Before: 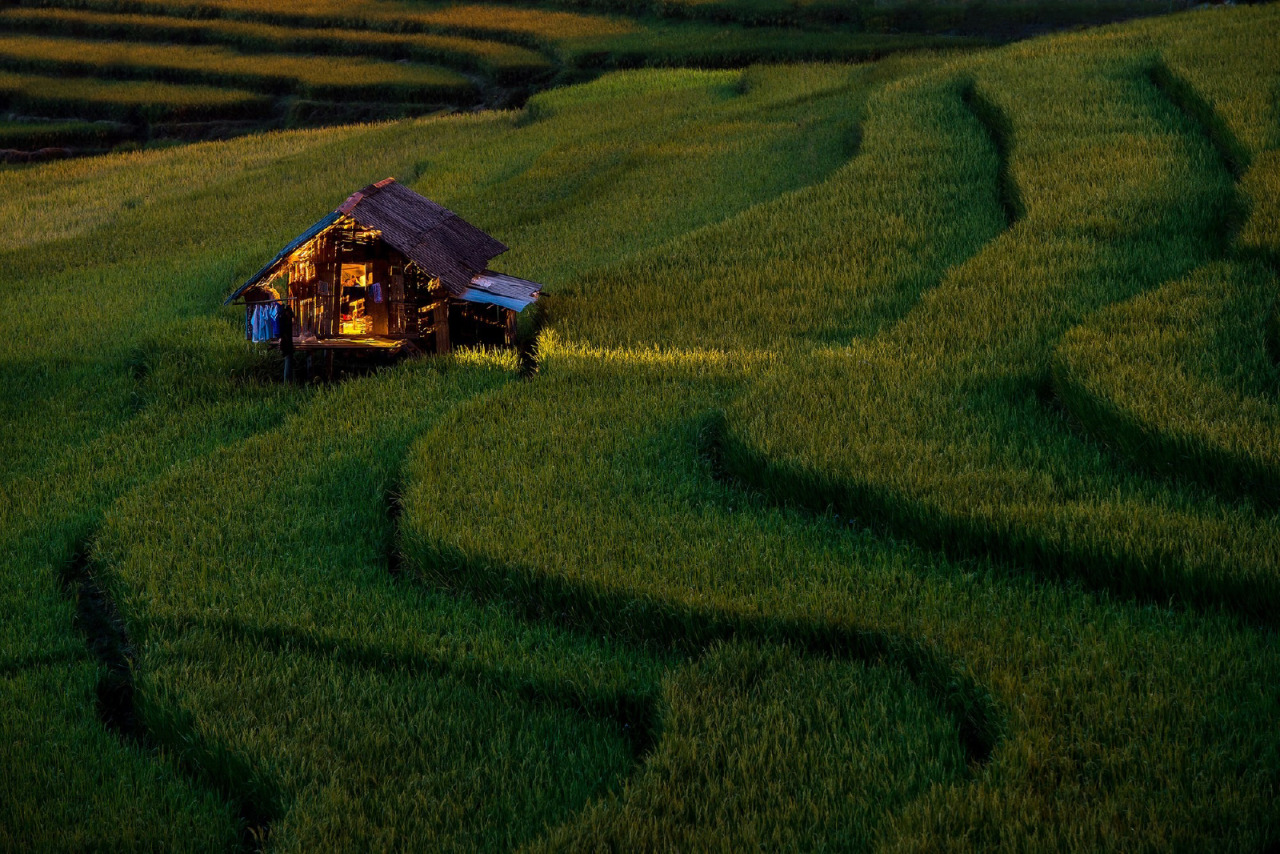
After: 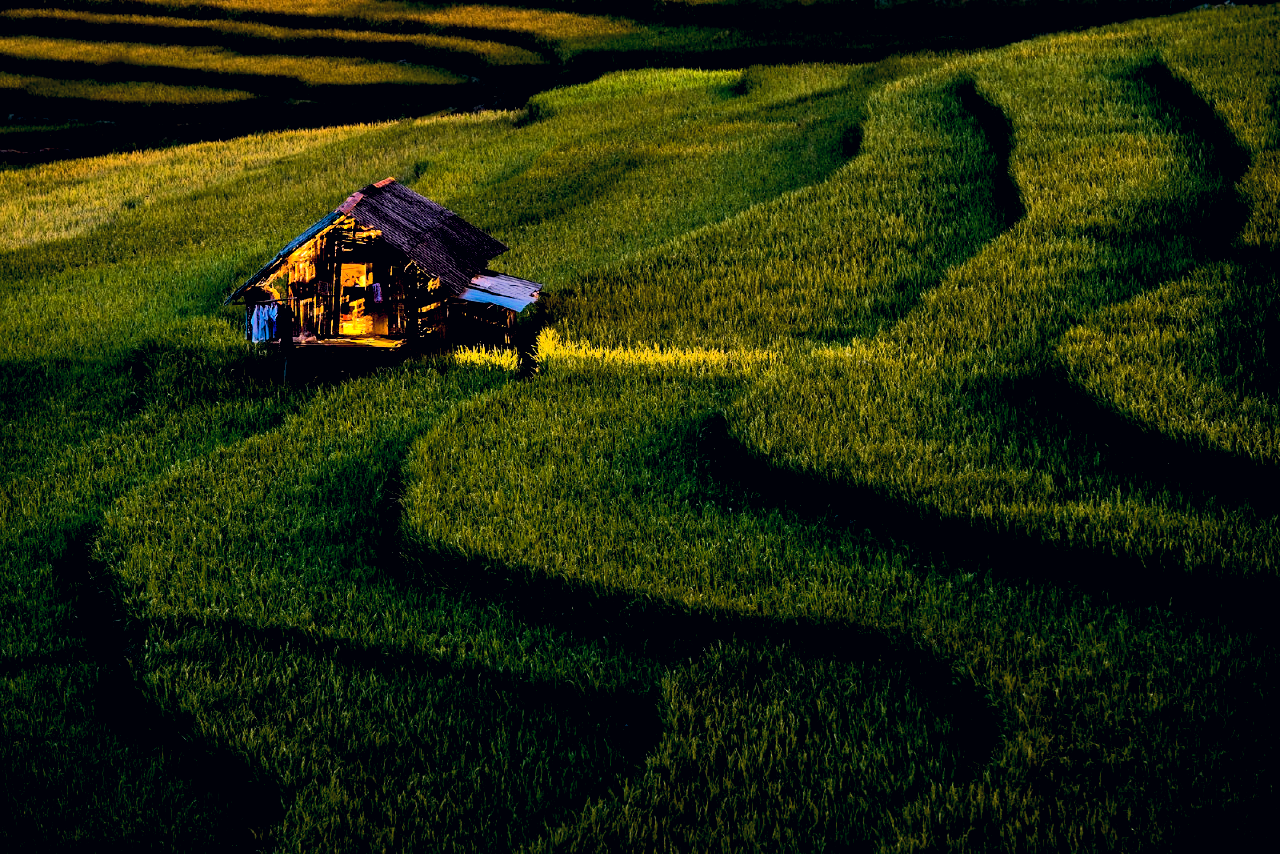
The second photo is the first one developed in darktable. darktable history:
tone equalizer: -8 EV -0.51 EV, -7 EV -0.35 EV, -6 EV -0.092 EV, -5 EV 0.431 EV, -4 EV 0.975 EV, -3 EV 0.821 EV, -2 EV -0.005 EV, -1 EV 0.129 EV, +0 EV -0.017 EV, edges refinement/feathering 500, mask exposure compensation -1.57 EV, preserve details no
color correction: highlights a* 2.87, highlights b* 5.02, shadows a* -1.89, shadows b* -4.84, saturation 0.79
color balance rgb: highlights gain › luminance 6.751%, highlights gain › chroma 0.92%, highlights gain › hue 48.1°, global offset › luminance -1.438%, perceptual saturation grading › global saturation 19.524%, perceptual brilliance grading › global brilliance 18.173%, global vibrance 14.814%
